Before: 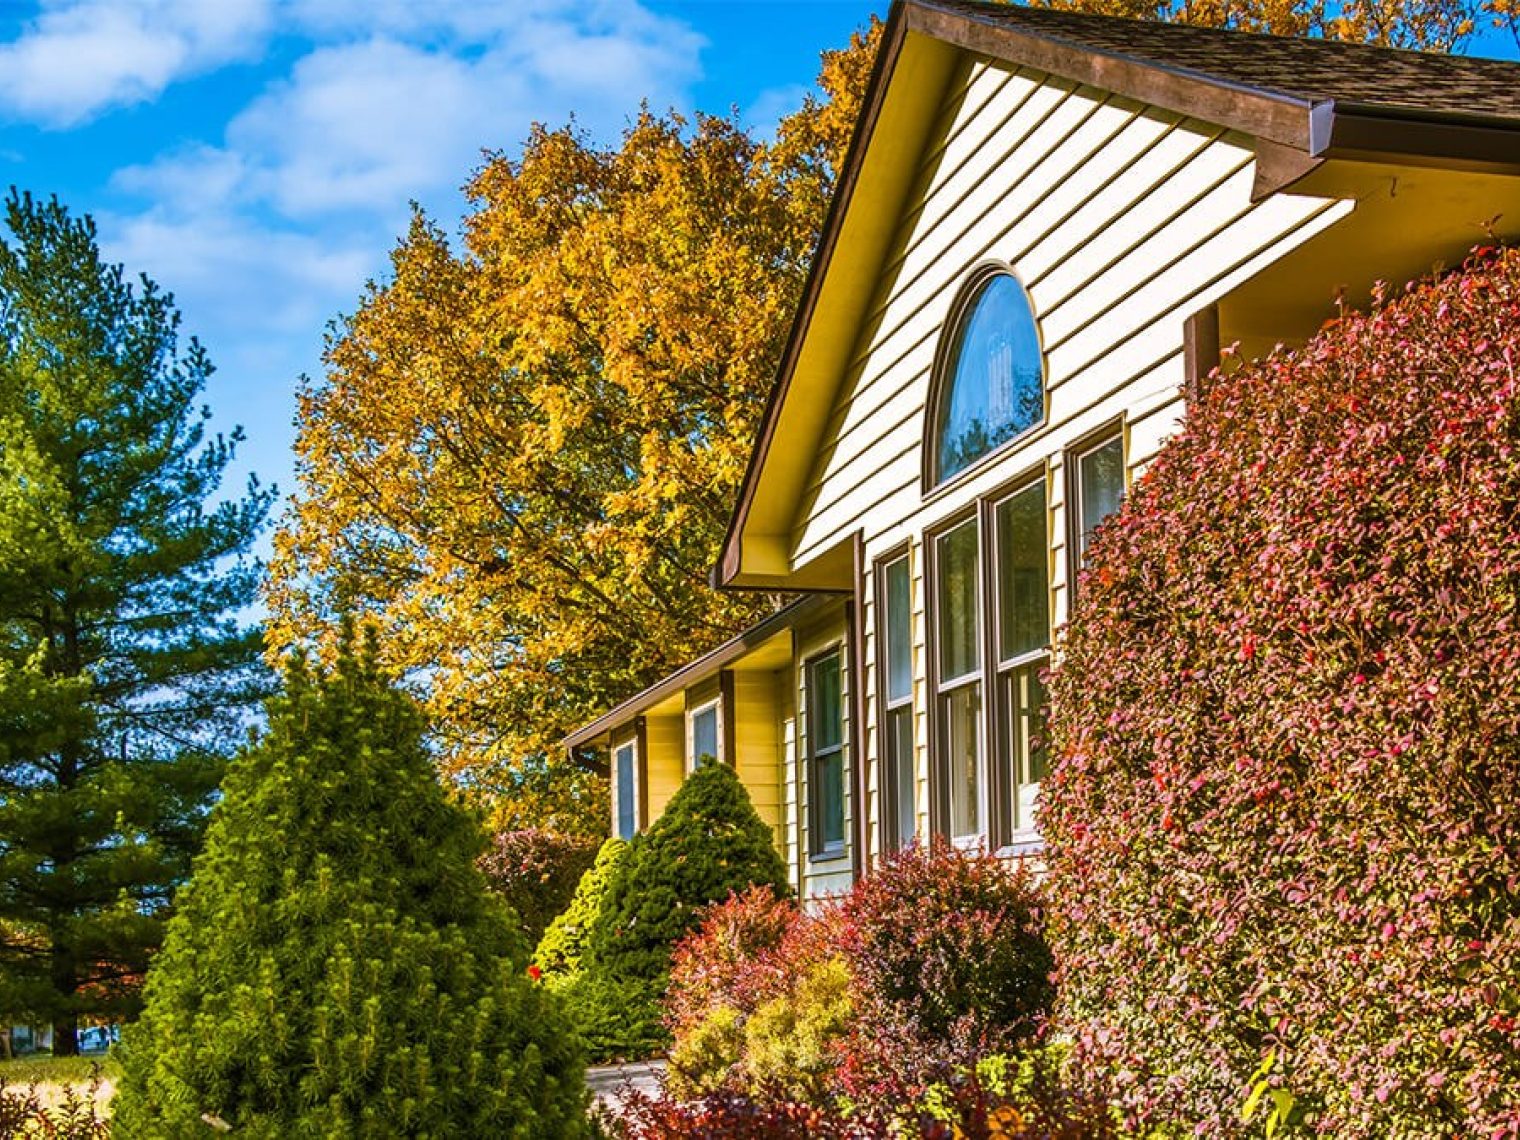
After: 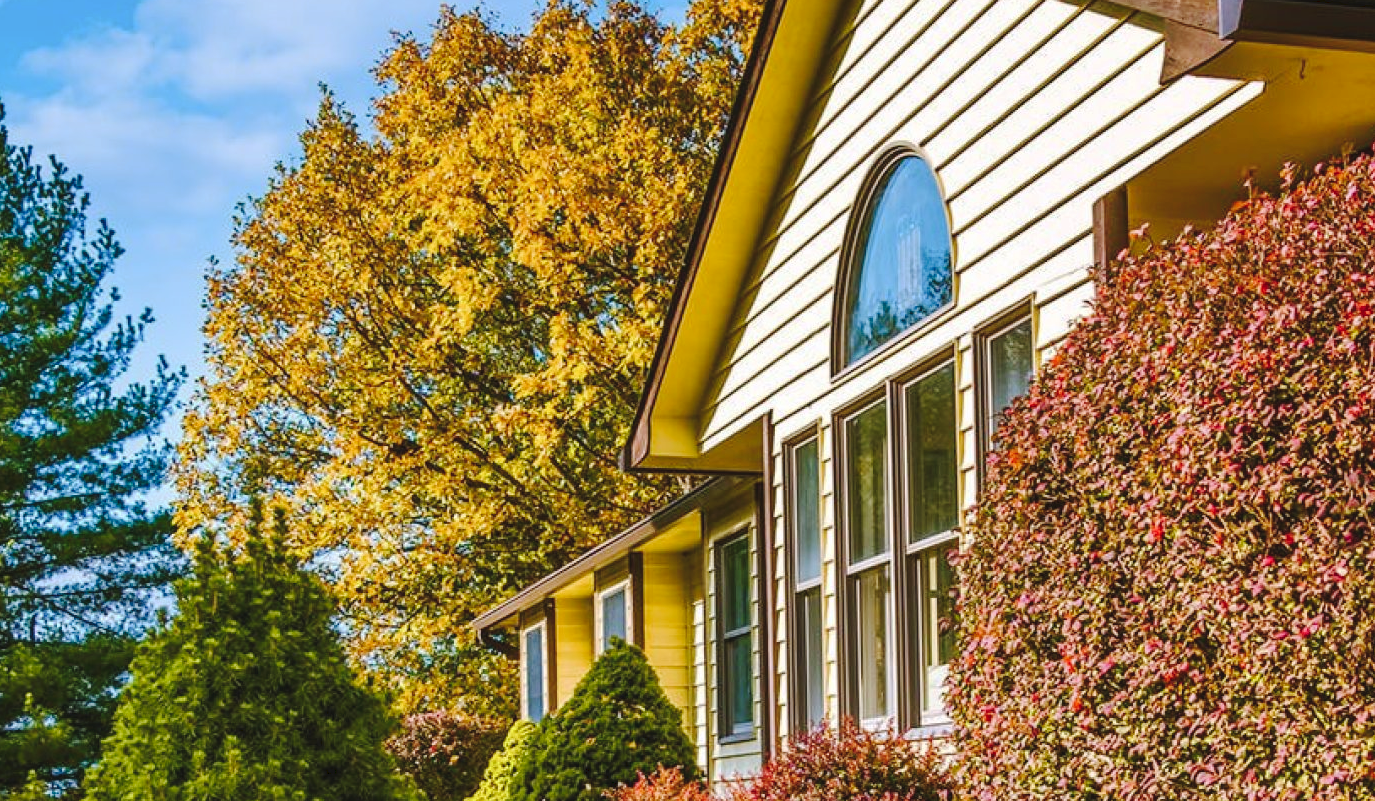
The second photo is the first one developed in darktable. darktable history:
crop: left 6.02%, top 10.364%, right 3.504%, bottom 19.296%
tone curve: curves: ch0 [(0, 0) (0.003, 0.054) (0.011, 0.058) (0.025, 0.069) (0.044, 0.087) (0.069, 0.1) (0.1, 0.123) (0.136, 0.152) (0.177, 0.183) (0.224, 0.234) (0.277, 0.291) (0.335, 0.367) (0.399, 0.441) (0.468, 0.524) (0.543, 0.6) (0.623, 0.673) (0.709, 0.744) (0.801, 0.812) (0.898, 0.89) (1, 1)], preserve colors none
